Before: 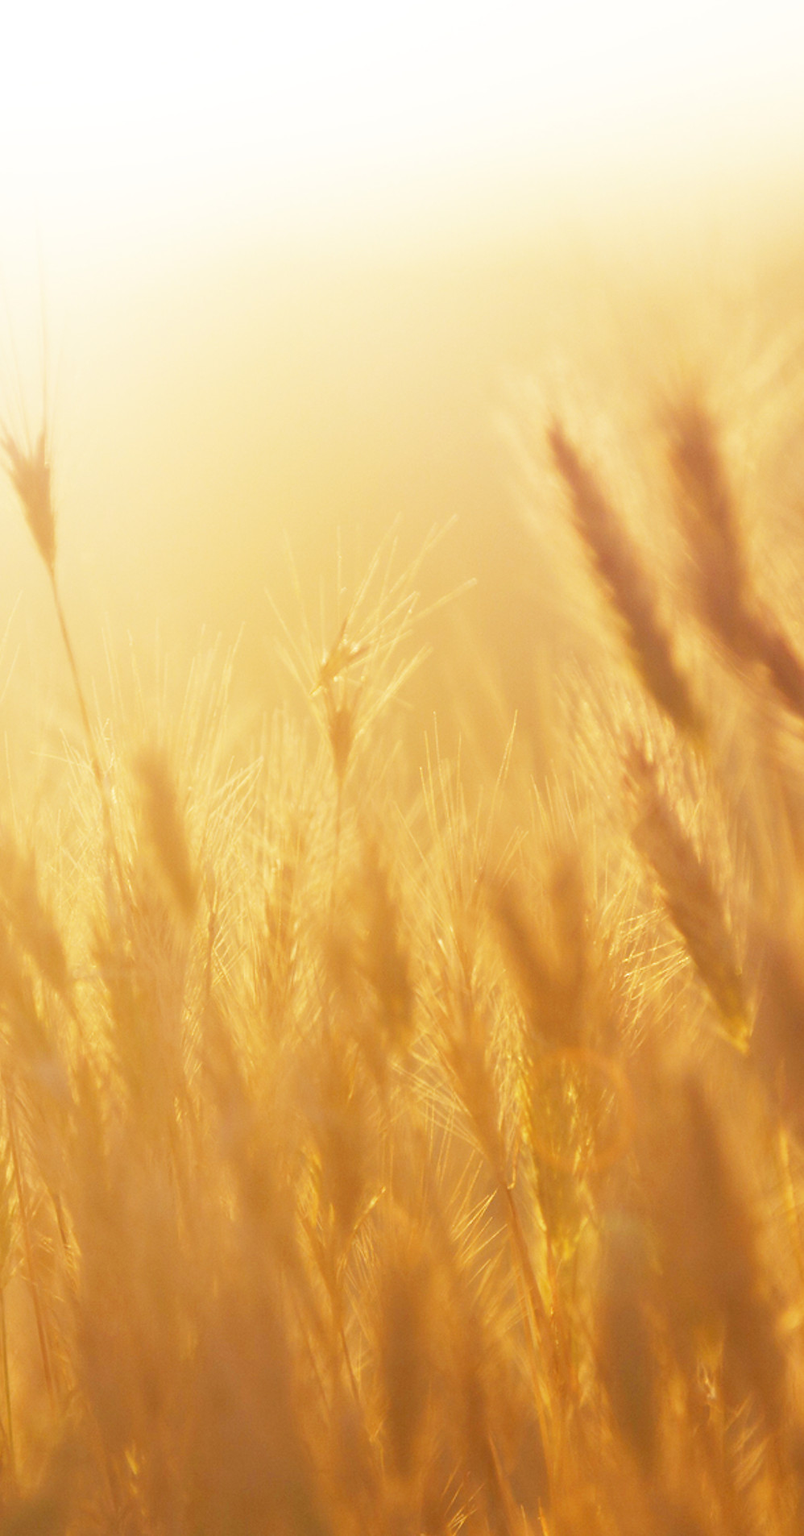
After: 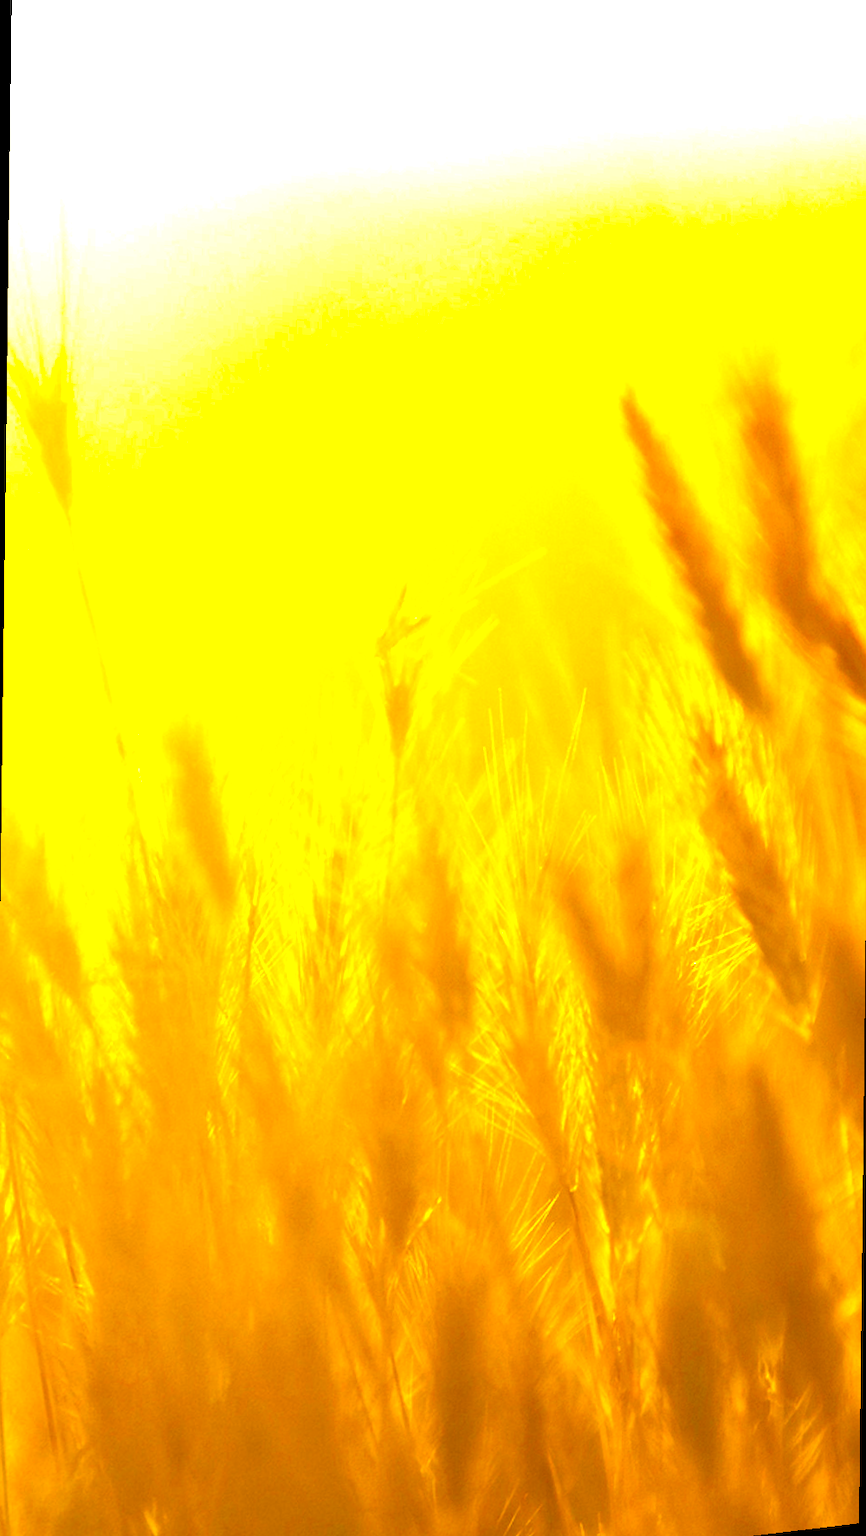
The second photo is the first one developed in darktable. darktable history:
rotate and perspective: rotation 0.679°, lens shift (horizontal) 0.136, crop left 0.009, crop right 0.991, crop top 0.078, crop bottom 0.95
color balance rgb: linear chroma grading › global chroma 20%, perceptual saturation grading › global saturation 65%, perceptual saturation grading › highlights 50%, perceptual saturation grading › shadows 30%, perceptual brilliance grading › global brilliance 12%, perceptual brilliance grading › highlights 15%, global vibrance 20%
